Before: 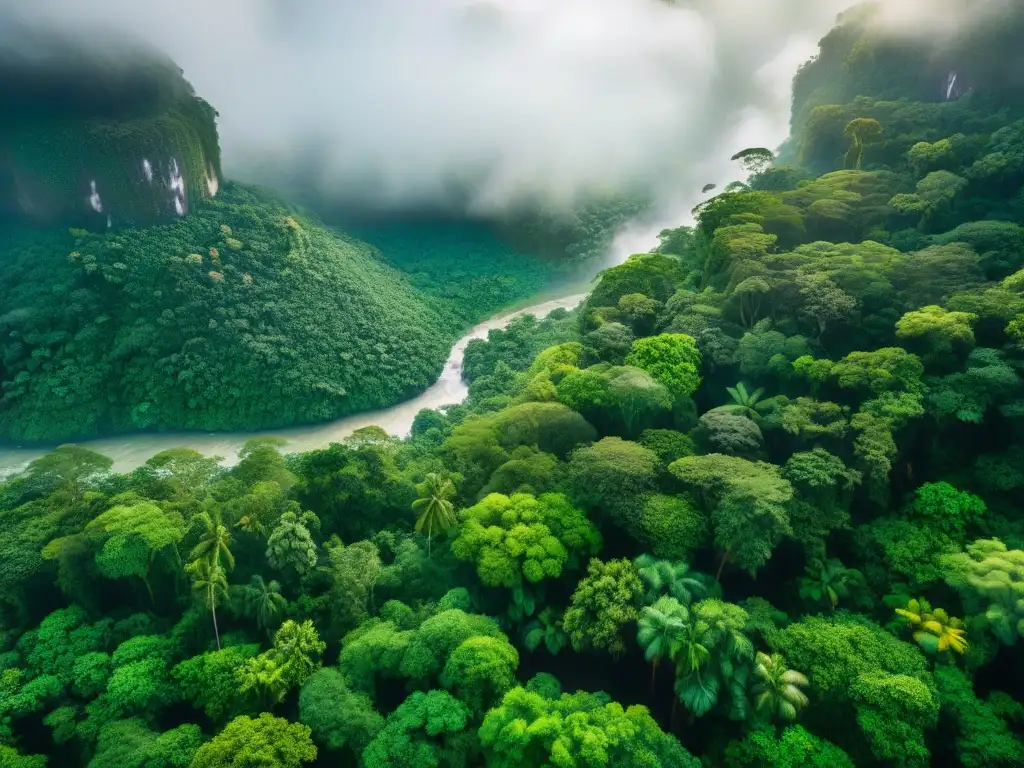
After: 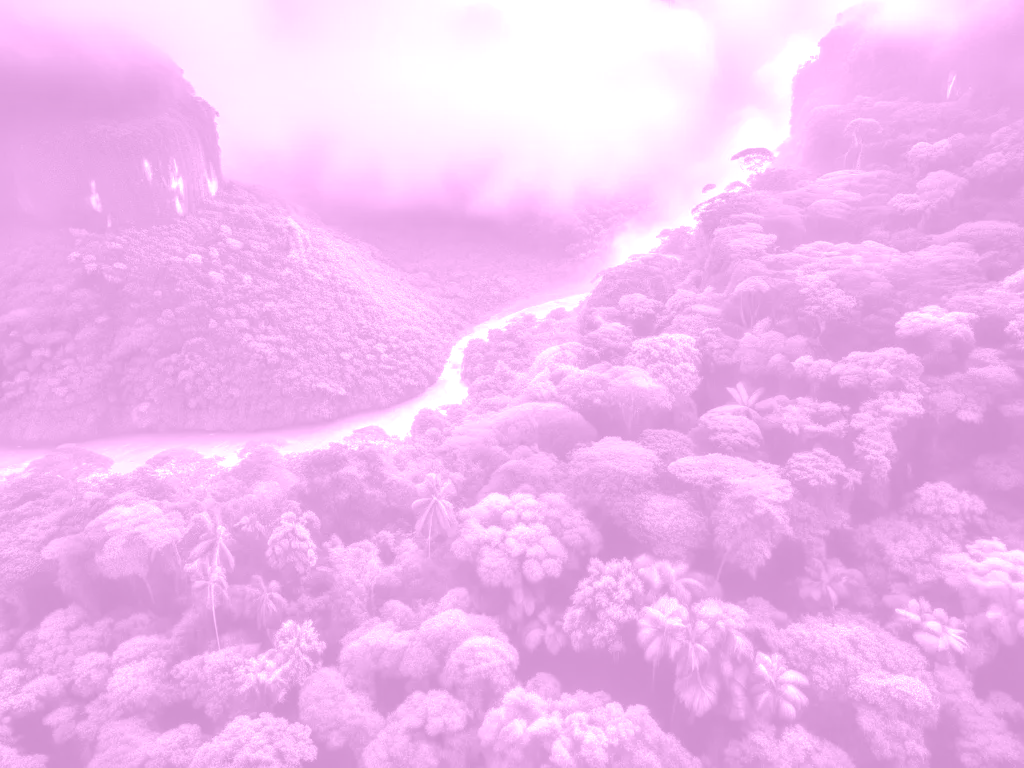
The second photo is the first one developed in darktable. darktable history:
local contrast: on, module defaults
split-toning: highlights › hue 298.8°, highlights › saturation 0.73, compress 41.76%
exposure: exposure 0.207 EV, compensate highlight preservation false
colorize: hue 331.2°, saturation 75%, source mix 30.28%, lightness 70.52%, version 1
